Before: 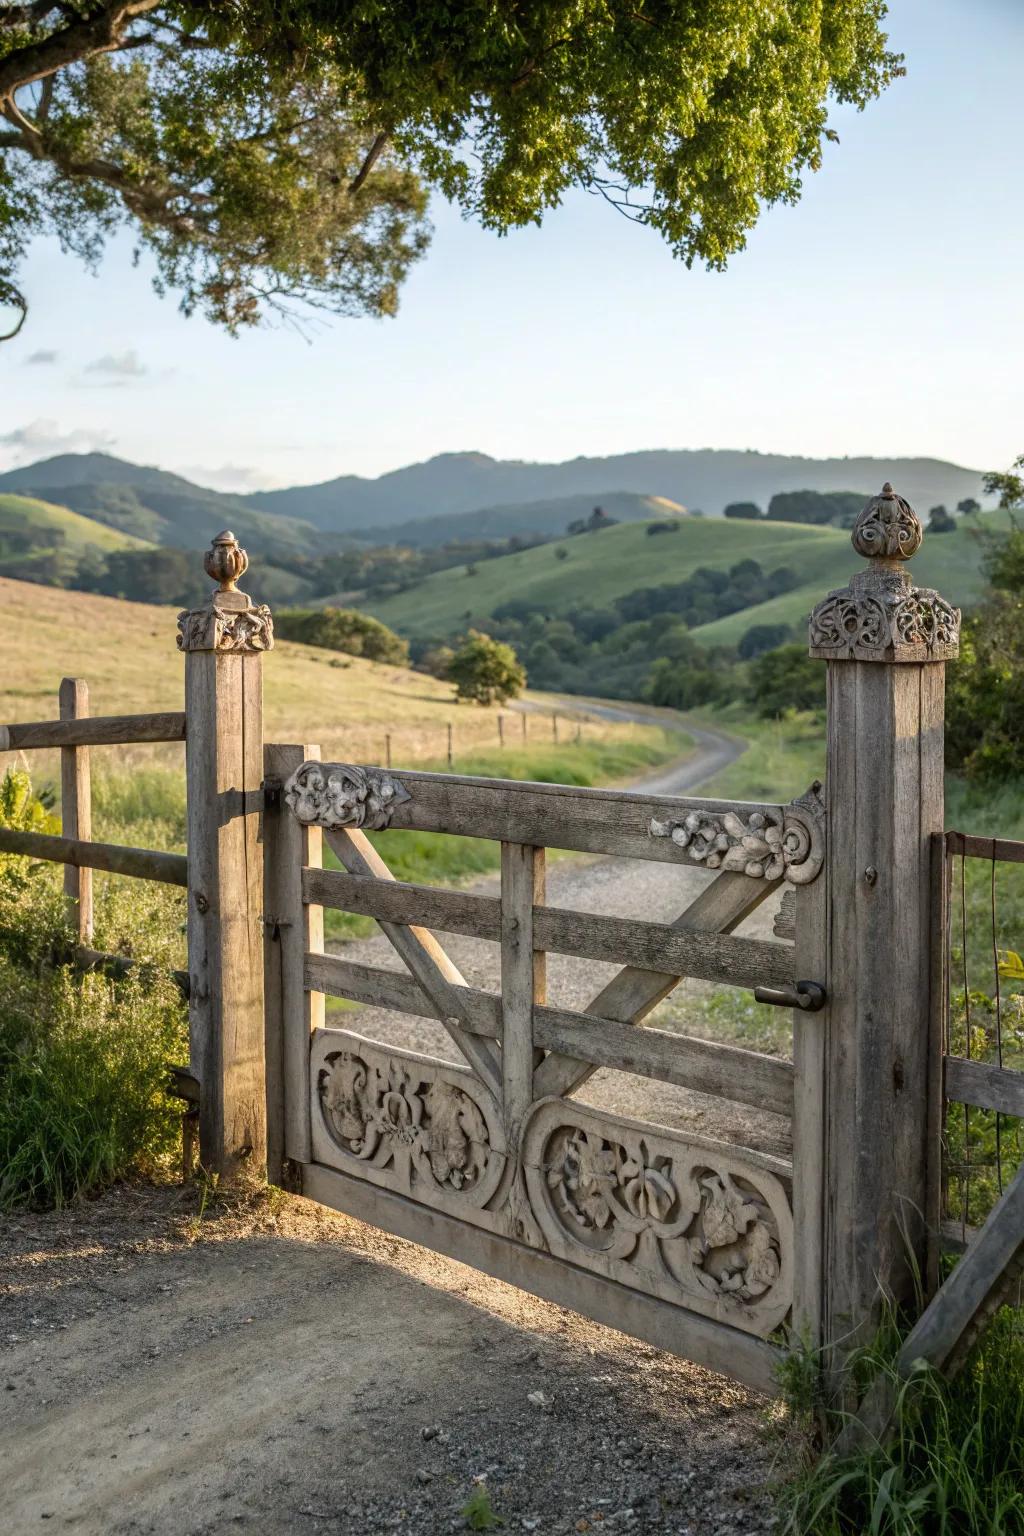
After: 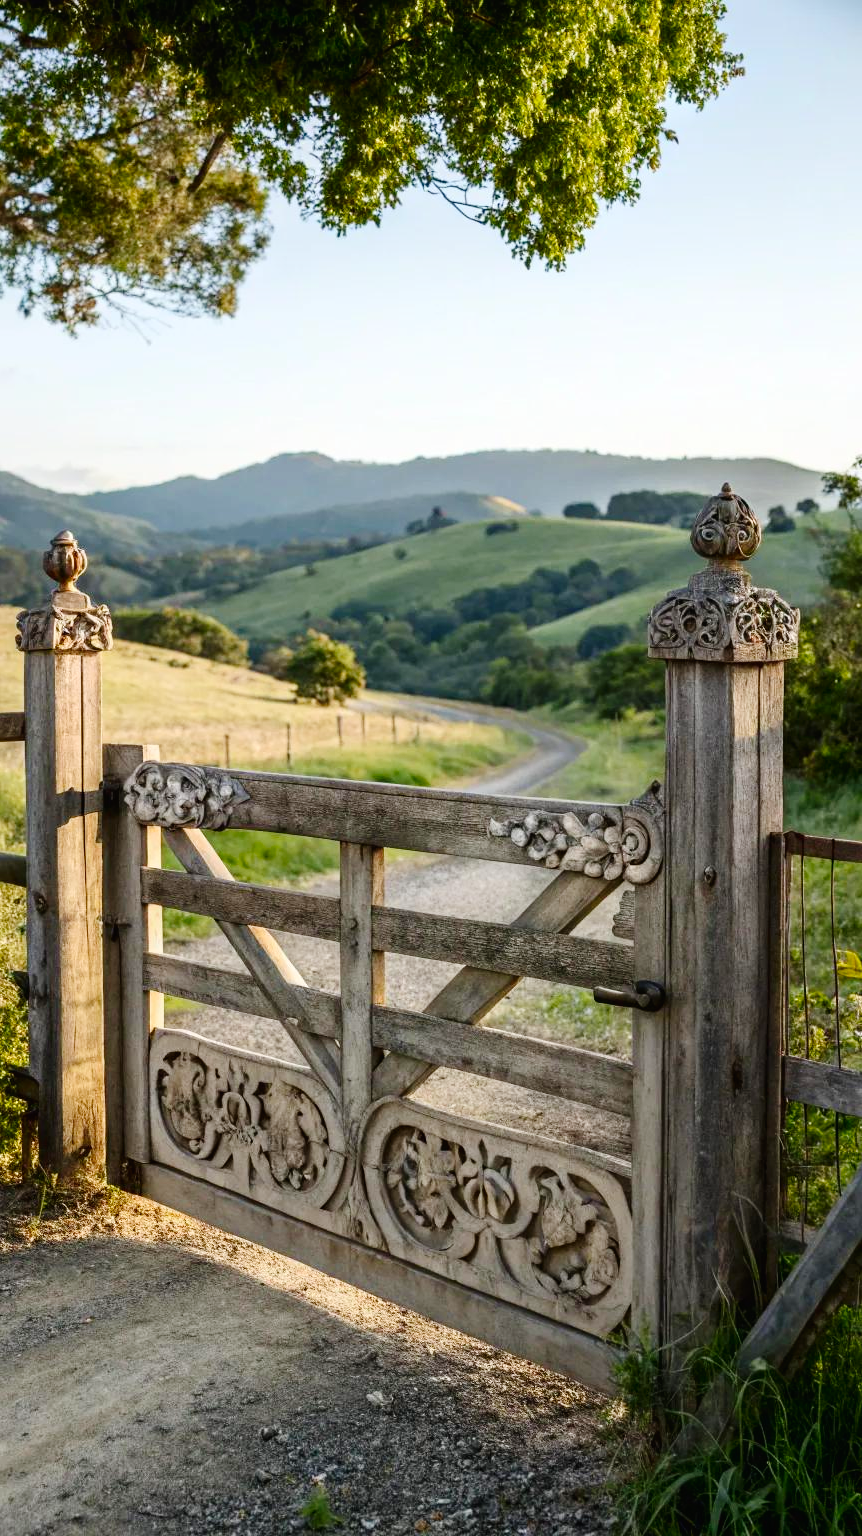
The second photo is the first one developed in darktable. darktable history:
crop: left 15.808%
contrast brightness saturation: contrast 0.125, brightness -0.056, saturation 0.155
tone curve: curves: ch0 [(0, 0.01) (0.052, 0.045) (0.136, 0.133) (0.29, 0.332) (0.453, 0.531) (0.676, 0.751) (0.89, 0.919) (1, 1)]; ch1 [(0, 0) (0.094, 0.081) (0.285, 0.299) (0.385, 0.403) (0.447, 0.429) (0.495, 0.496) (0.544, 0.552) (0.589, 0.612) (0.722, 0.728) (1, 1)]; ch2 [(0, 0) (0.257, 0.217) (0.43, 0.421) (0.498, 0.507) (0.531, 0.544) (0.56, 0.579) (0.625, 0.642) (1, 1)], preserve colors none
